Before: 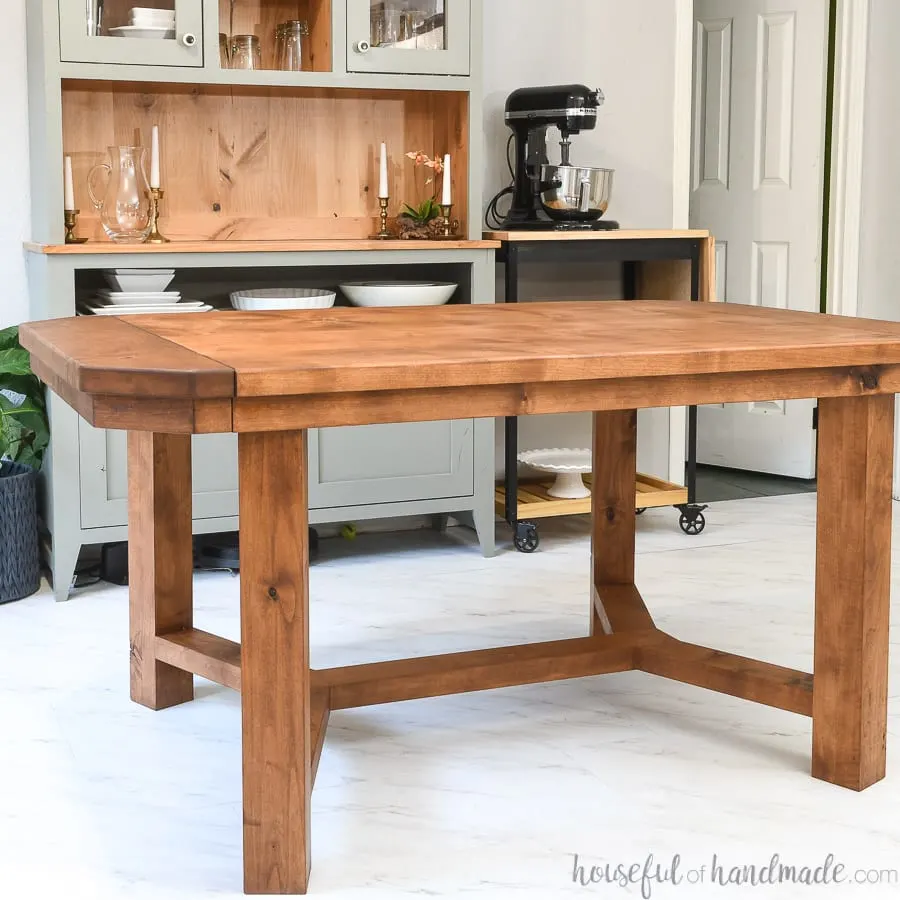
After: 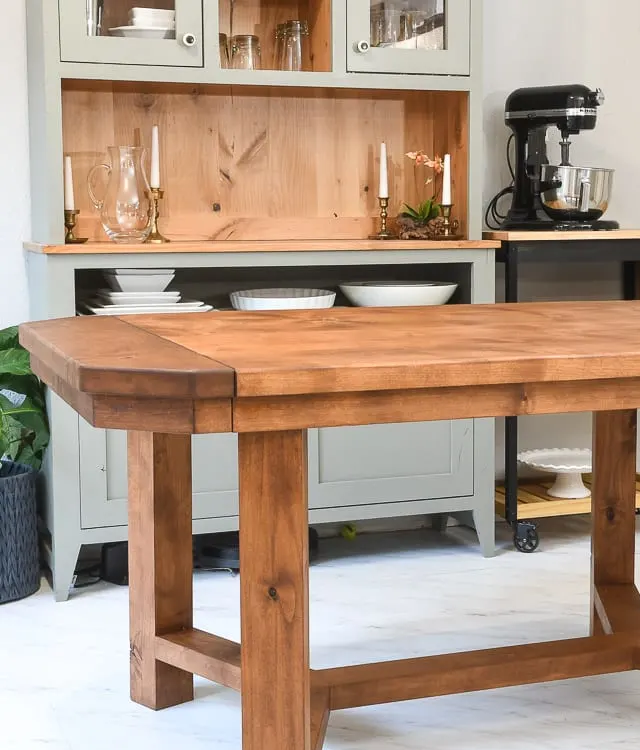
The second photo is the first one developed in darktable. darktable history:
crop: right 28.885%, bottom 16.626%
white balance: emerald 1
